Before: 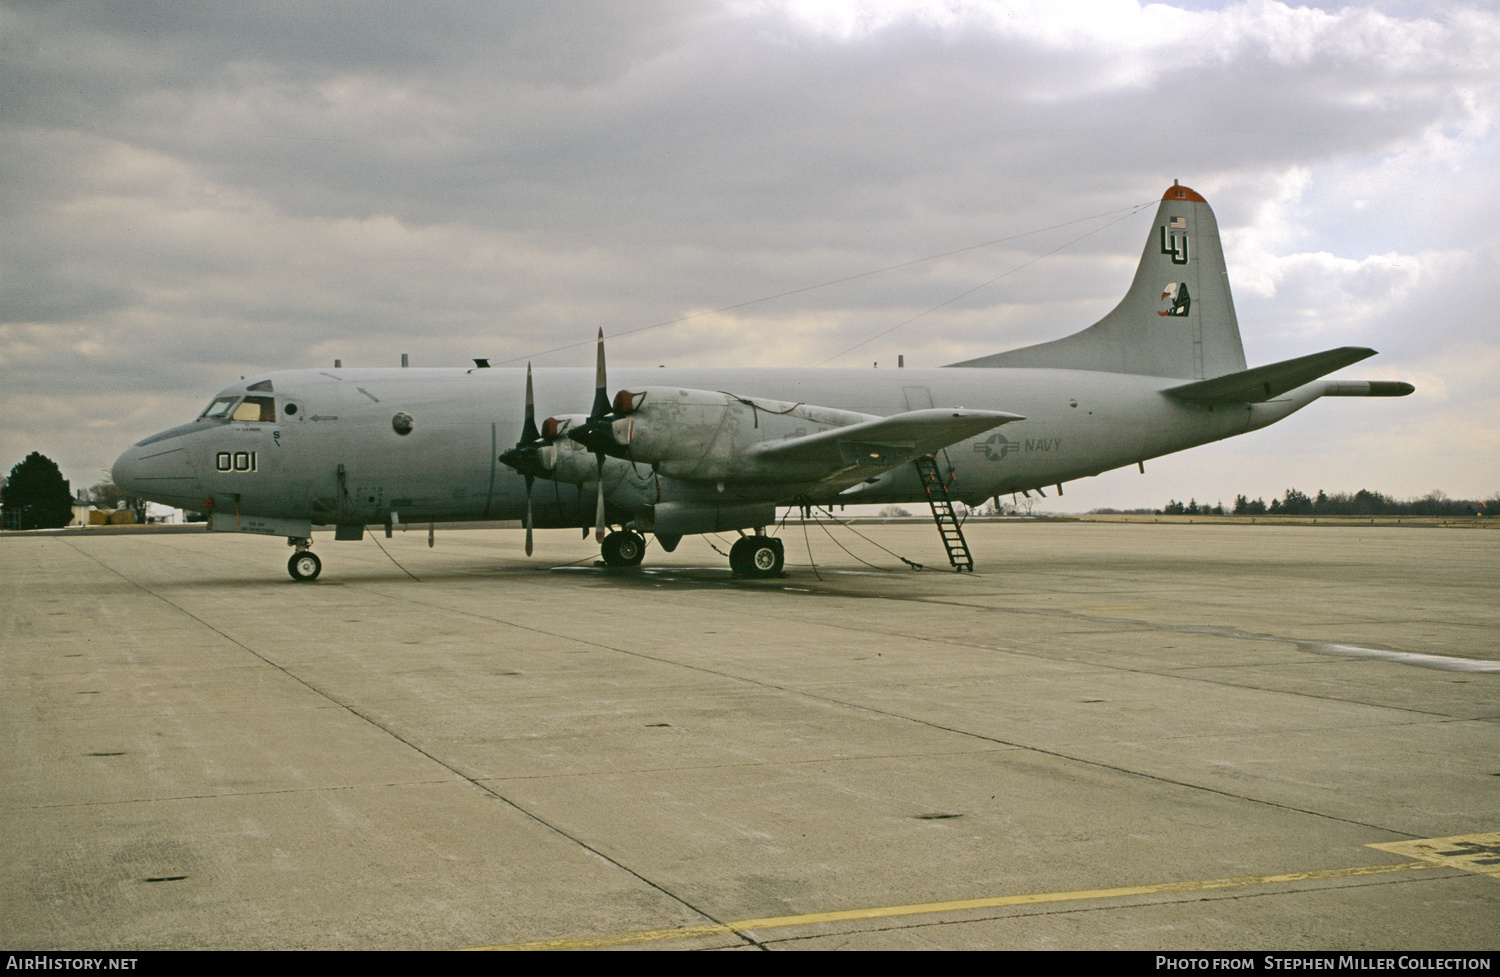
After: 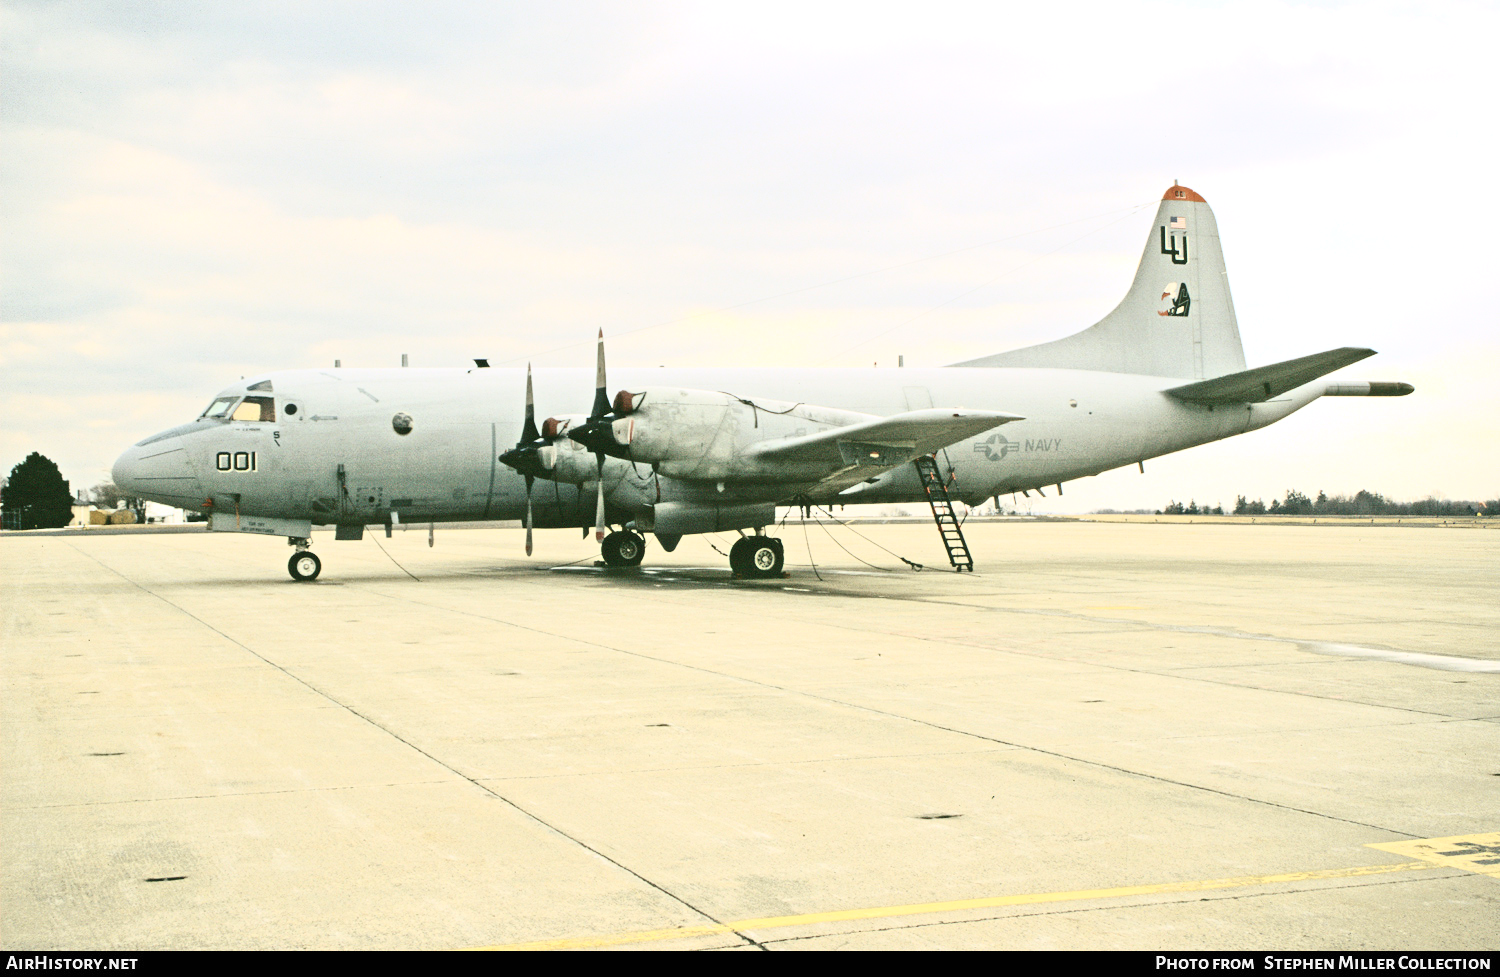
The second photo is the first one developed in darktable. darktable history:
base curve: curves: ch0 [(0, 0) (0.989, 0.992)], preserve colors none
exposure: black level correction 0, exposure 0.699 EV, compensate highlight preservation false
tone curve: curves: ch0 [(0, 0) (0.003, 0.003) (0.011, 0.013) (0.025, 0.029) (0.044, 0.052) (0.069, 0.082) (0.1, 0.118) (0.136, 0.161) (0.177, 0.21) (0.224, 0.27) (0.277, 0.38) (0.335, 0.49) (0.399, 0.594) (0.468, 0.692) (0.543, 0.794) (0.623, 0.857) (0.709, 0.919) (0.801, 0.955) (0.898, 0.978) (1, 1)], color space Lab, independent channels, preserve colors none
